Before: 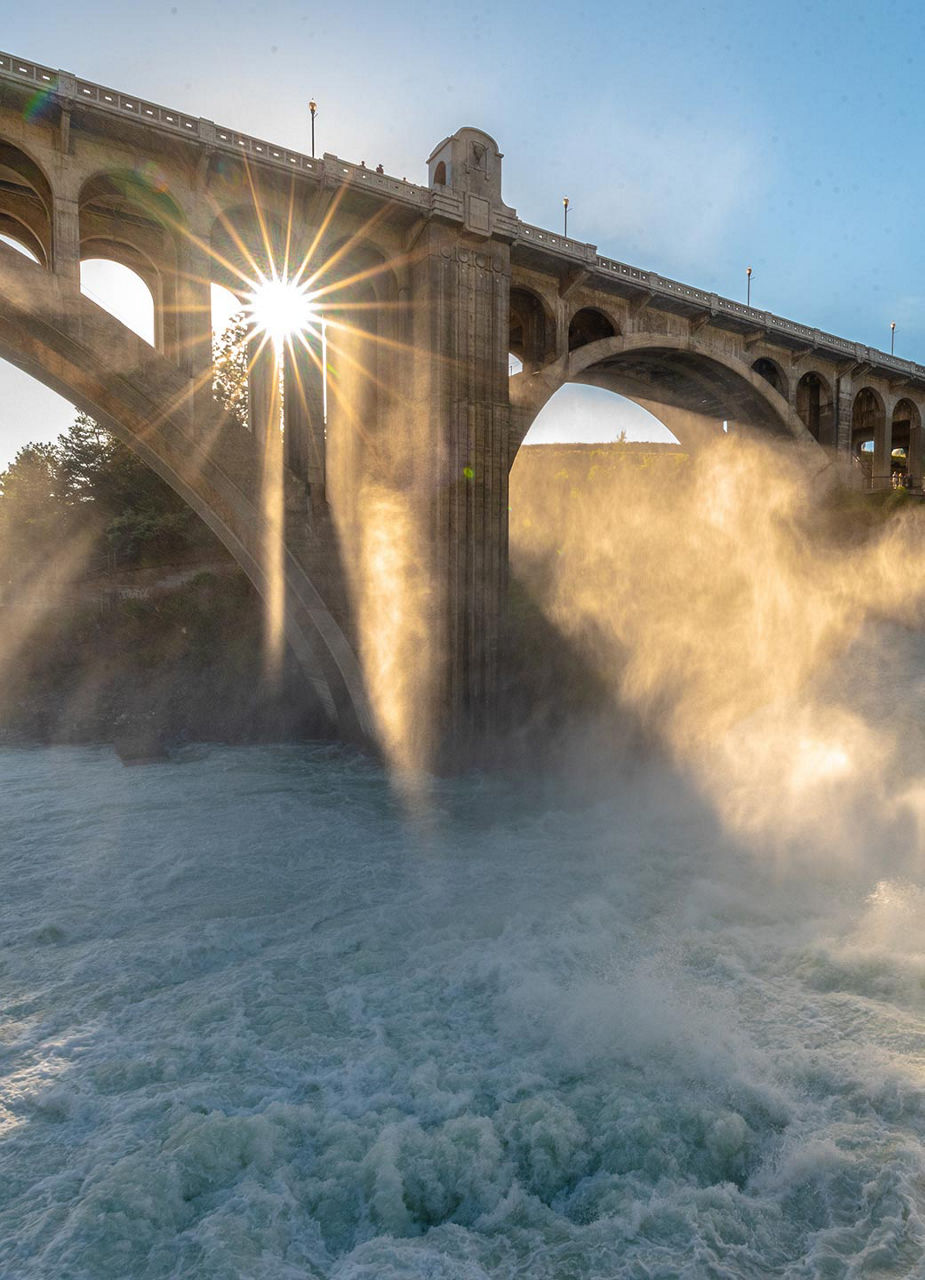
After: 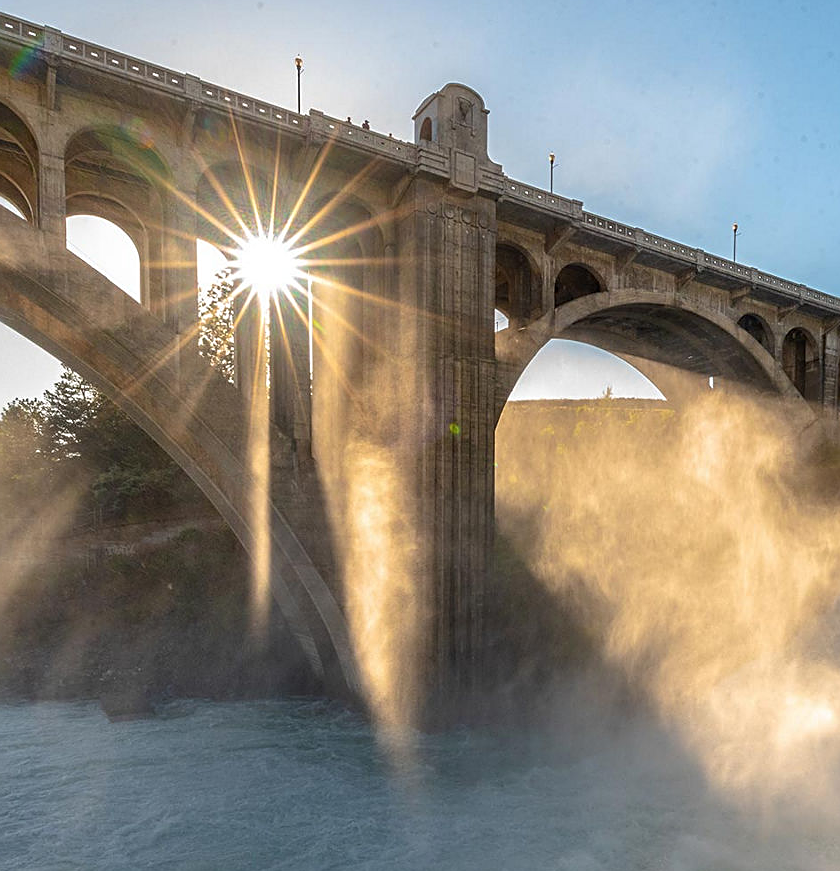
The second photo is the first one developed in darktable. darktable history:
crop: left 1.568%, top 3.463%, right 7.563%, bottom 28.479%
sharpen: on, module defaults
